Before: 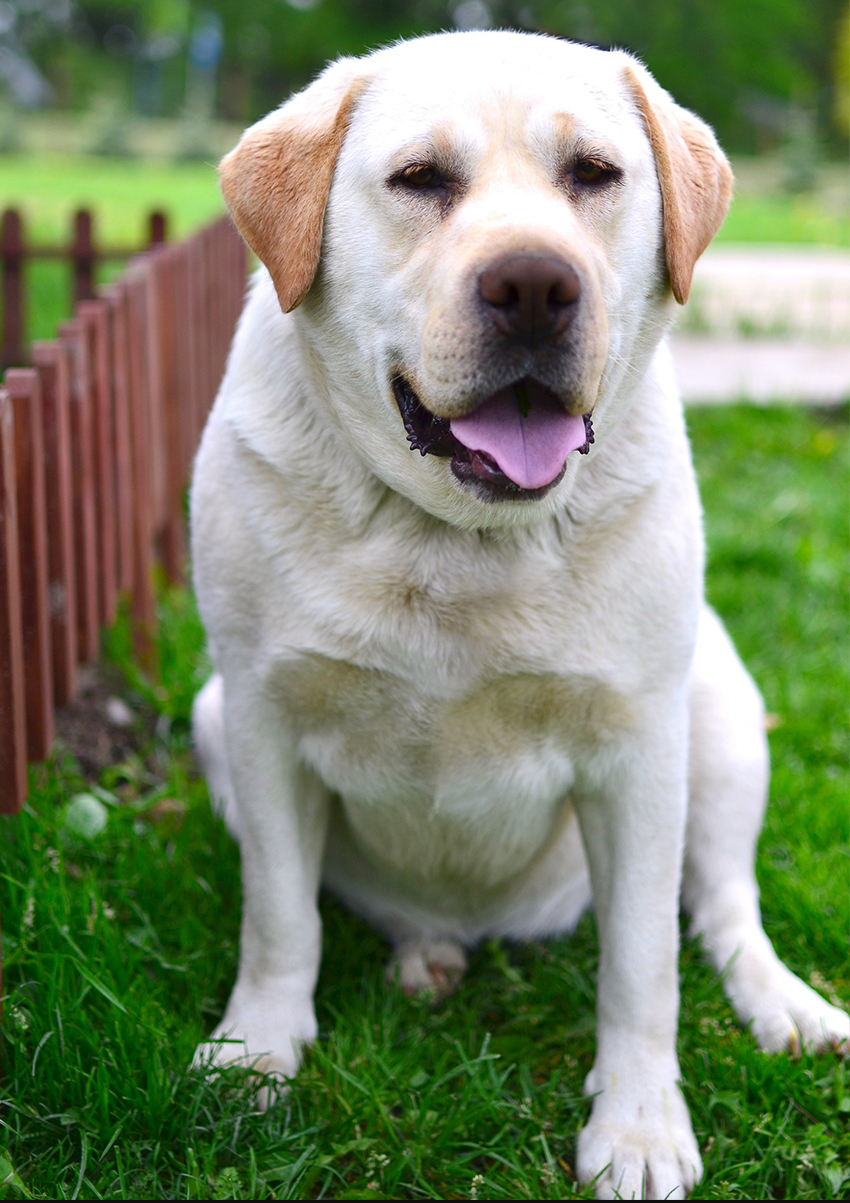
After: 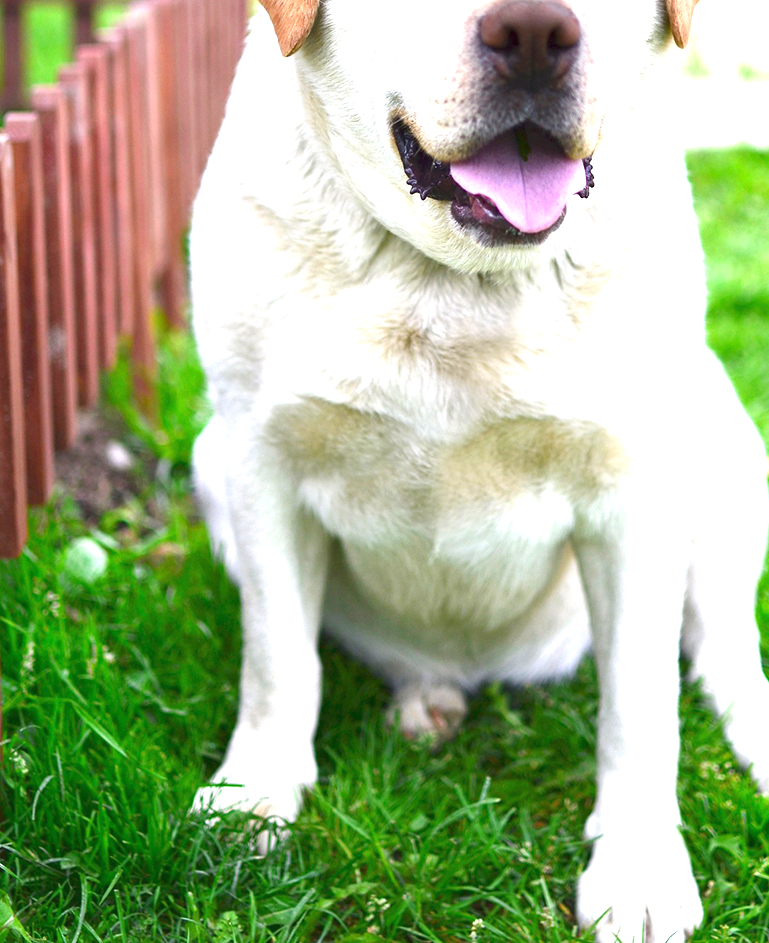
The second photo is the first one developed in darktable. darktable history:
crop: top 21.291%, right 9.472%, bottom 0.321%
exposure: black level correction 0, exposure 1.386 EV, compensate exposure bias true, compensate highlight preservation false
